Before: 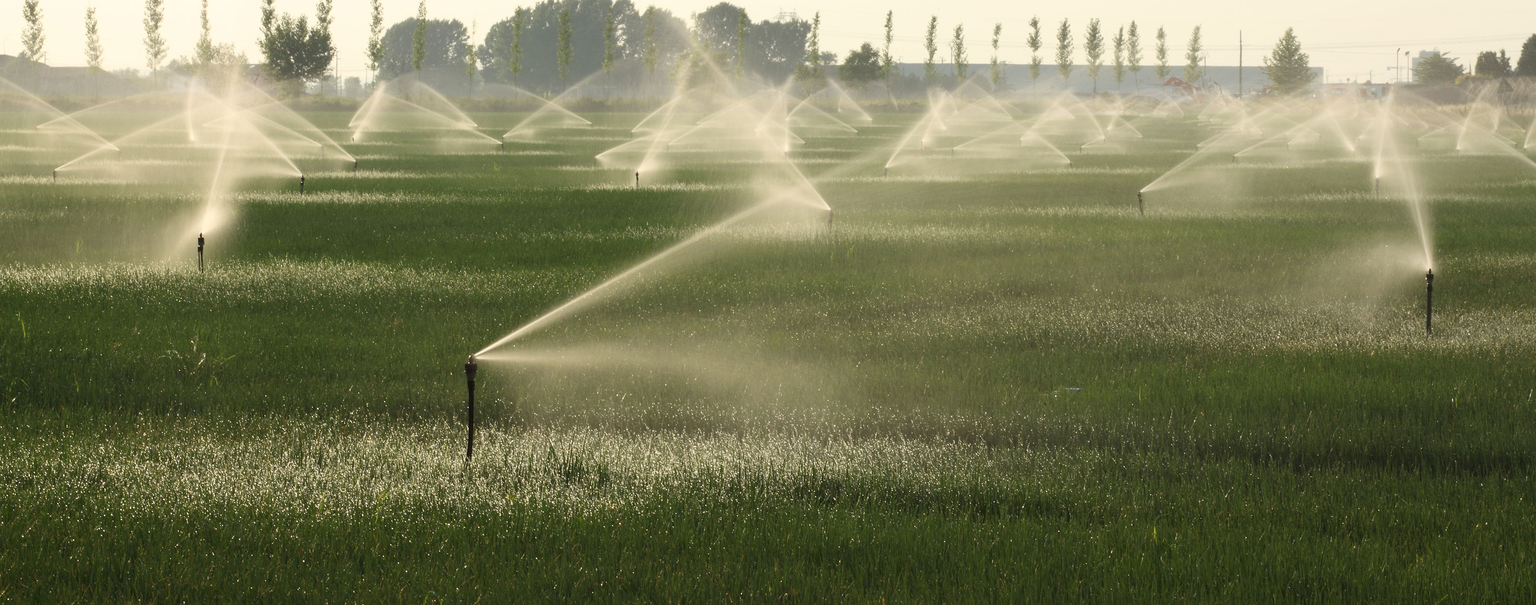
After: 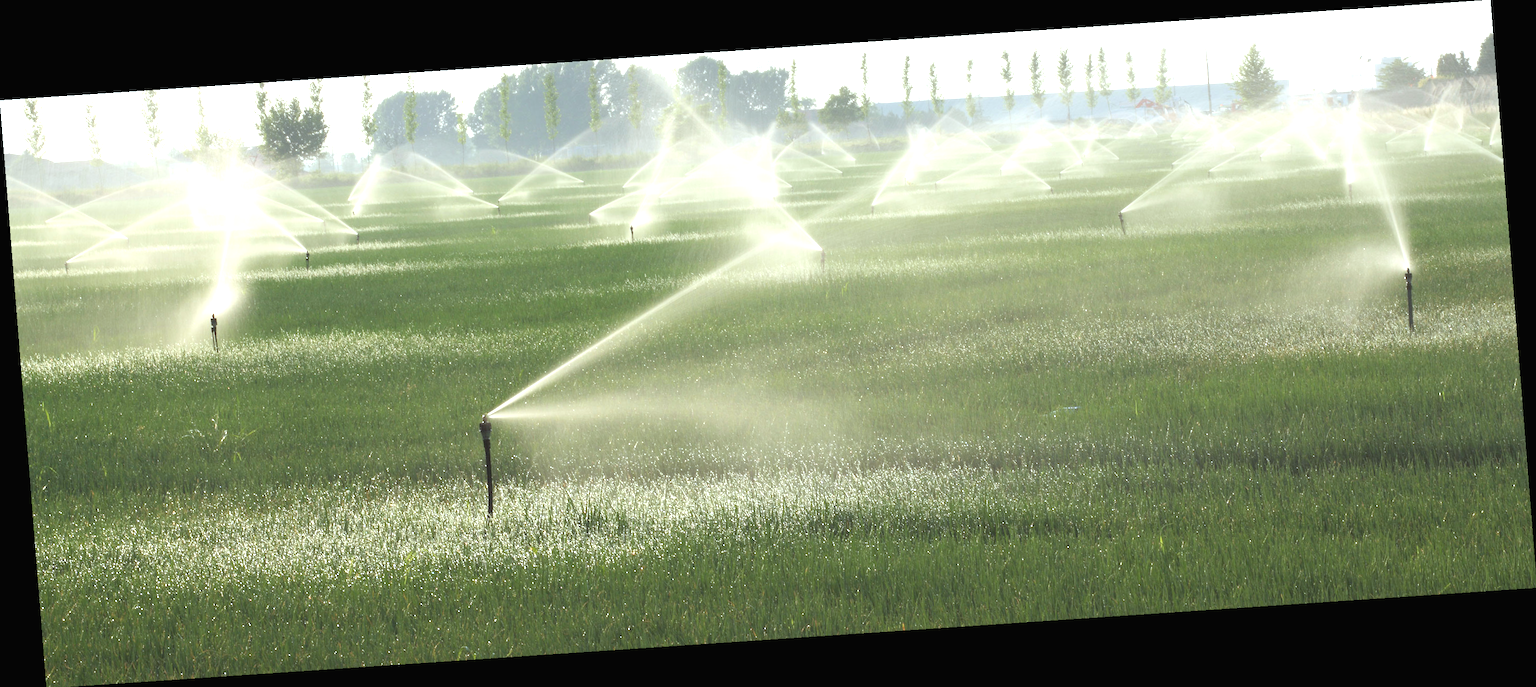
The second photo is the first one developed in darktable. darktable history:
rotate and perspective: rotation -4.2°, shear 0.006, automatic cropping off
white balance: red 0.924, blue 1.095
exposure: black level correction 0, exposure 0.9 EV, compensate highlight preservation false
contrast brightness saturation: brightness 0.15
